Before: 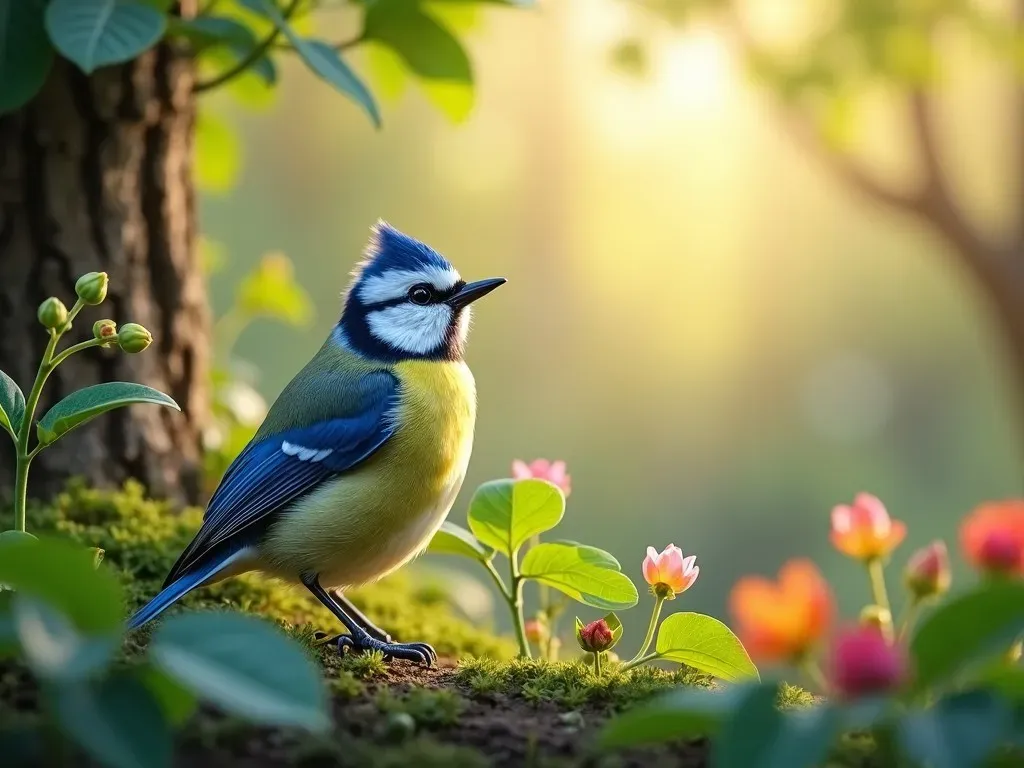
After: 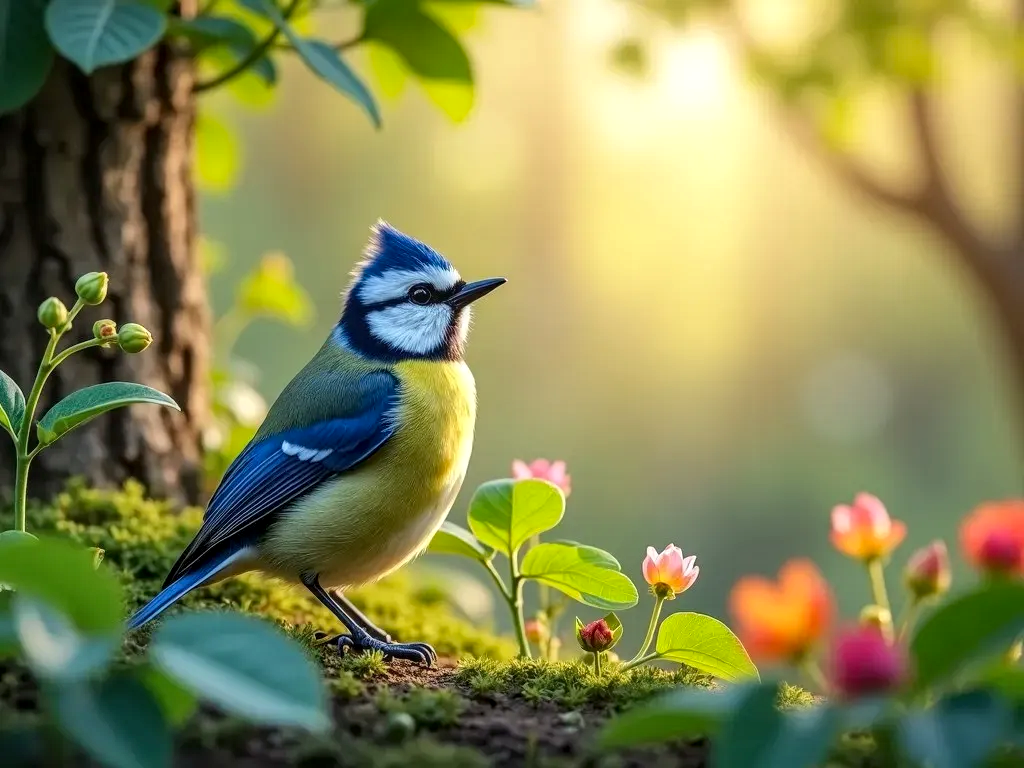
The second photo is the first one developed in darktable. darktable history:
contrast brightness saturation: contrast 0.04, saturation 0.069
shadows and highlights: radius 264.63, soften with gaussian
local contrast: on, module defaults
